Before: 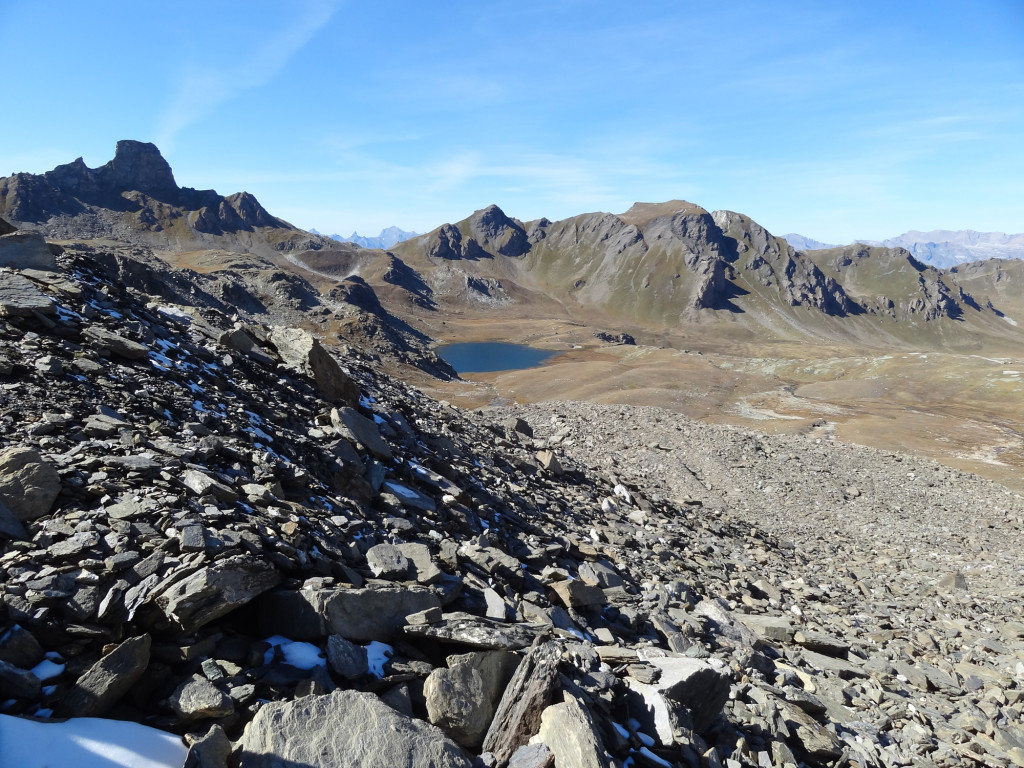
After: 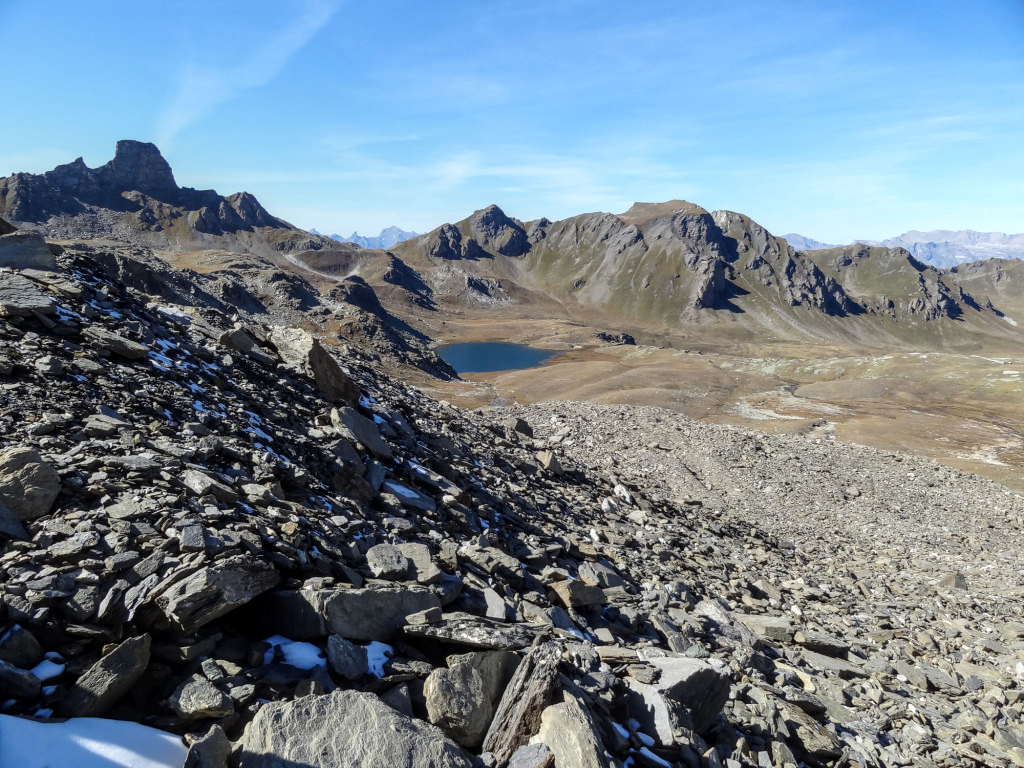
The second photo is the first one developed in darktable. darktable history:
local contrast: highlights 25%, detail 130%
